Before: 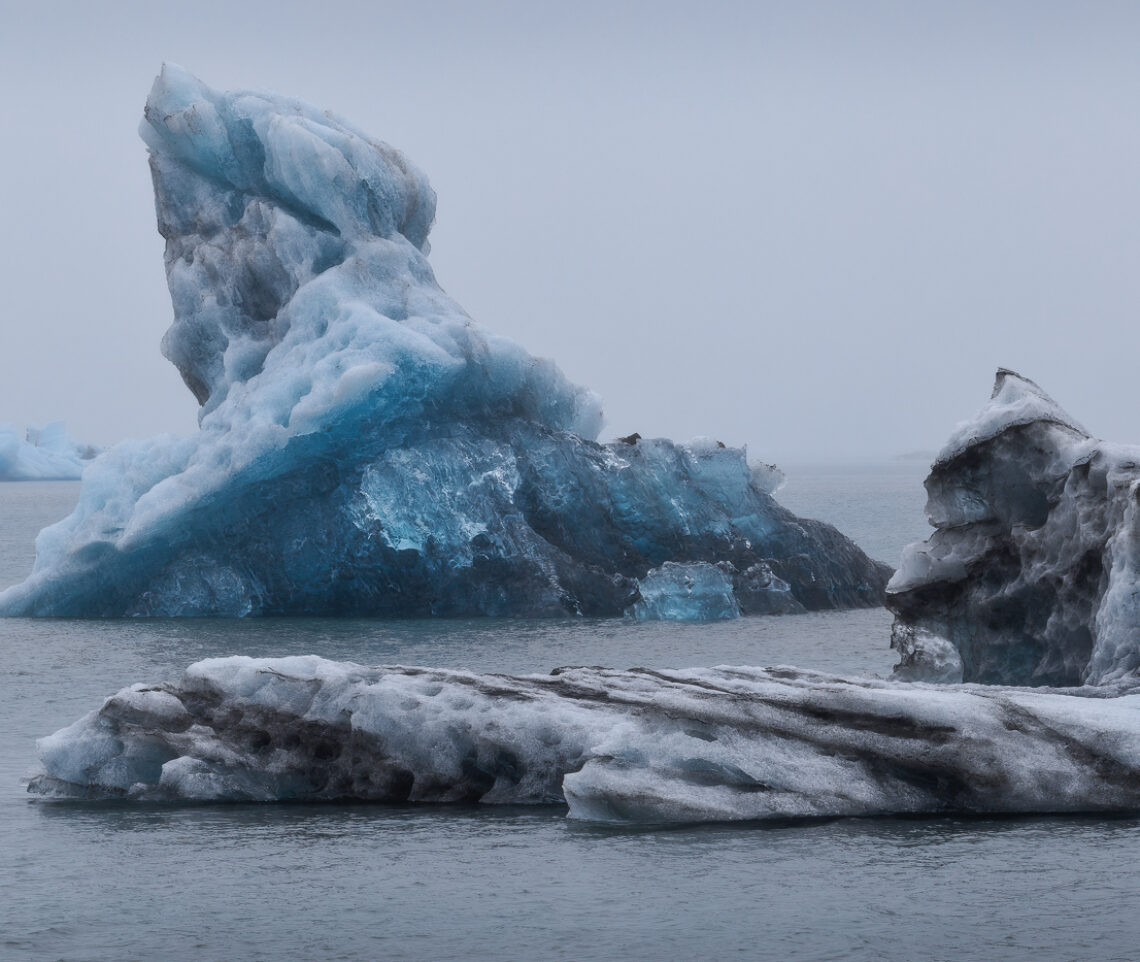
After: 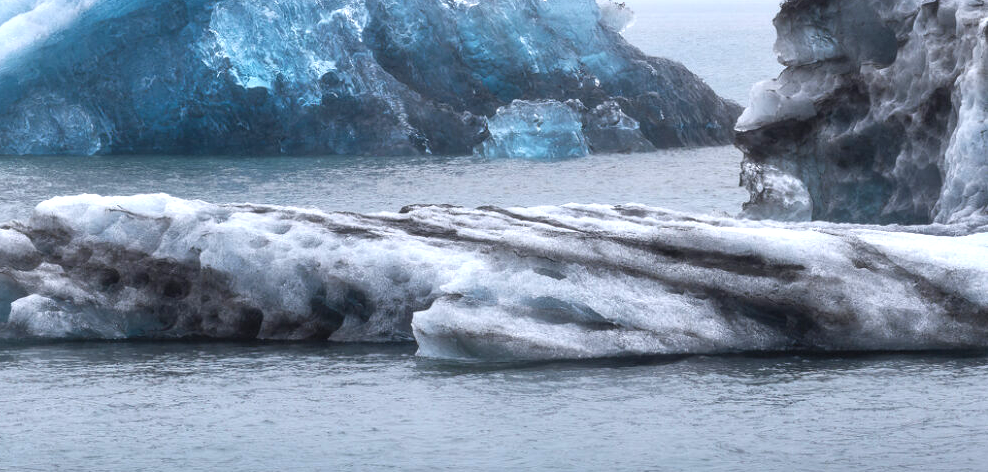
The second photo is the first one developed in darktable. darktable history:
crop and rotate: left 13.293%, top 48.031%, bottom 2.827%
exposure: exposure 1 EV, compensate highlight preservation false
